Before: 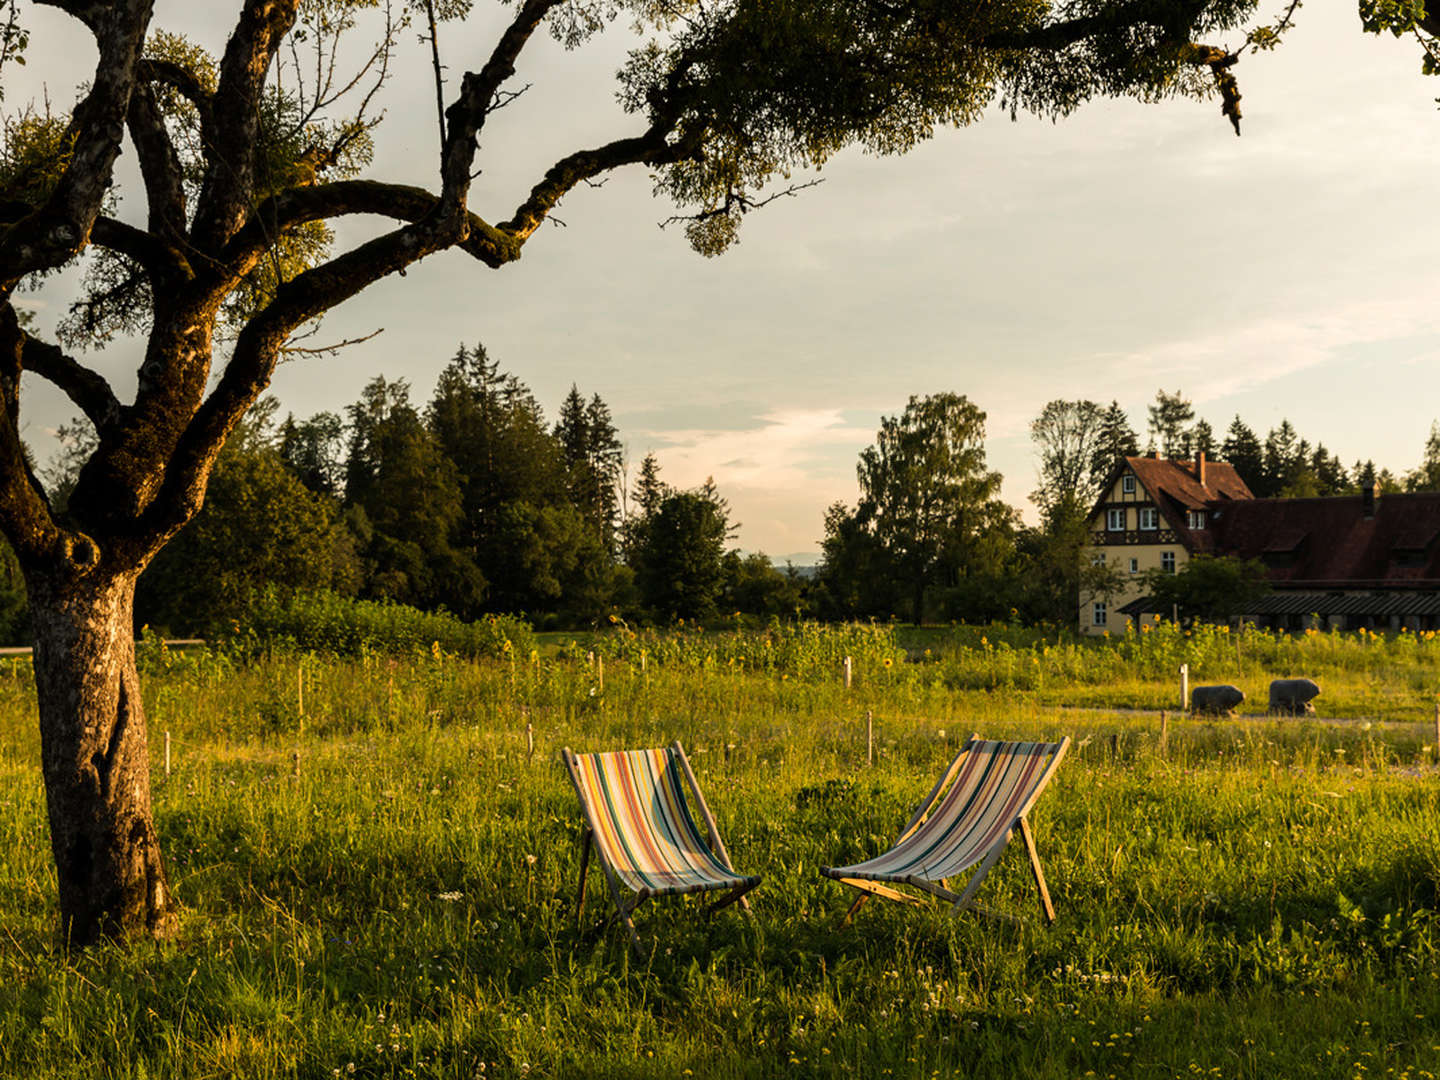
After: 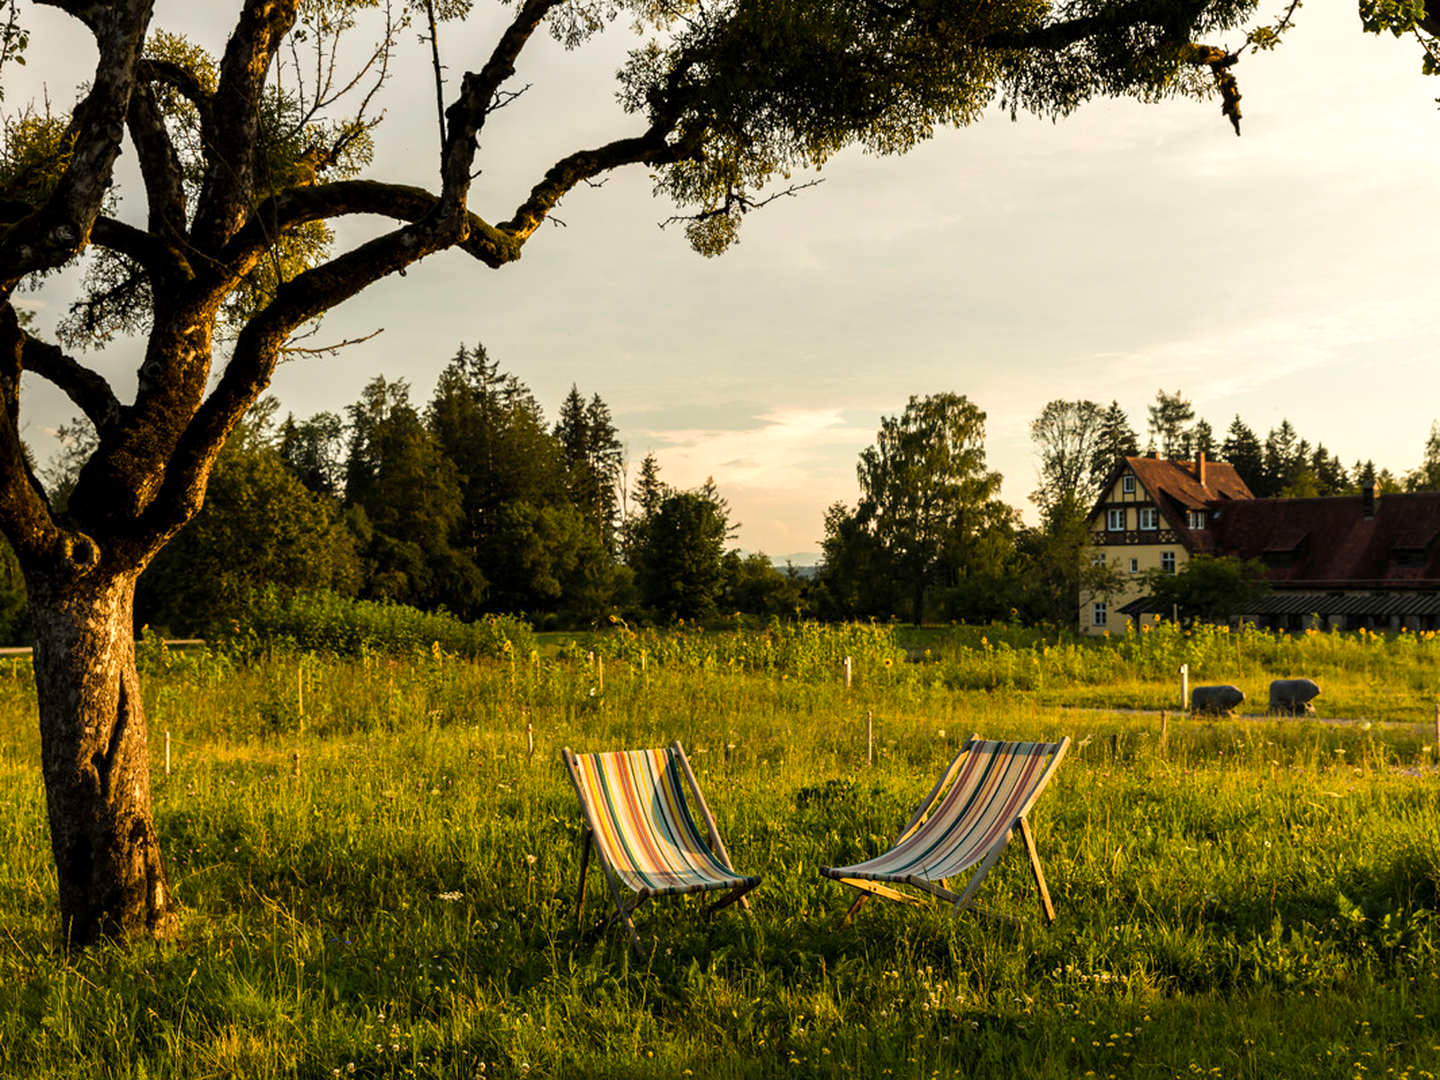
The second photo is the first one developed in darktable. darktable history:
exposure: black level correction 0.001, exposure 0.193 EV, compensate highlight preservation false
color balance rgb: perceptual saturation grading › global saturation 0.284%, perceptual saturation grading › mid-tones 11.682%, global vibrance 20.246%
